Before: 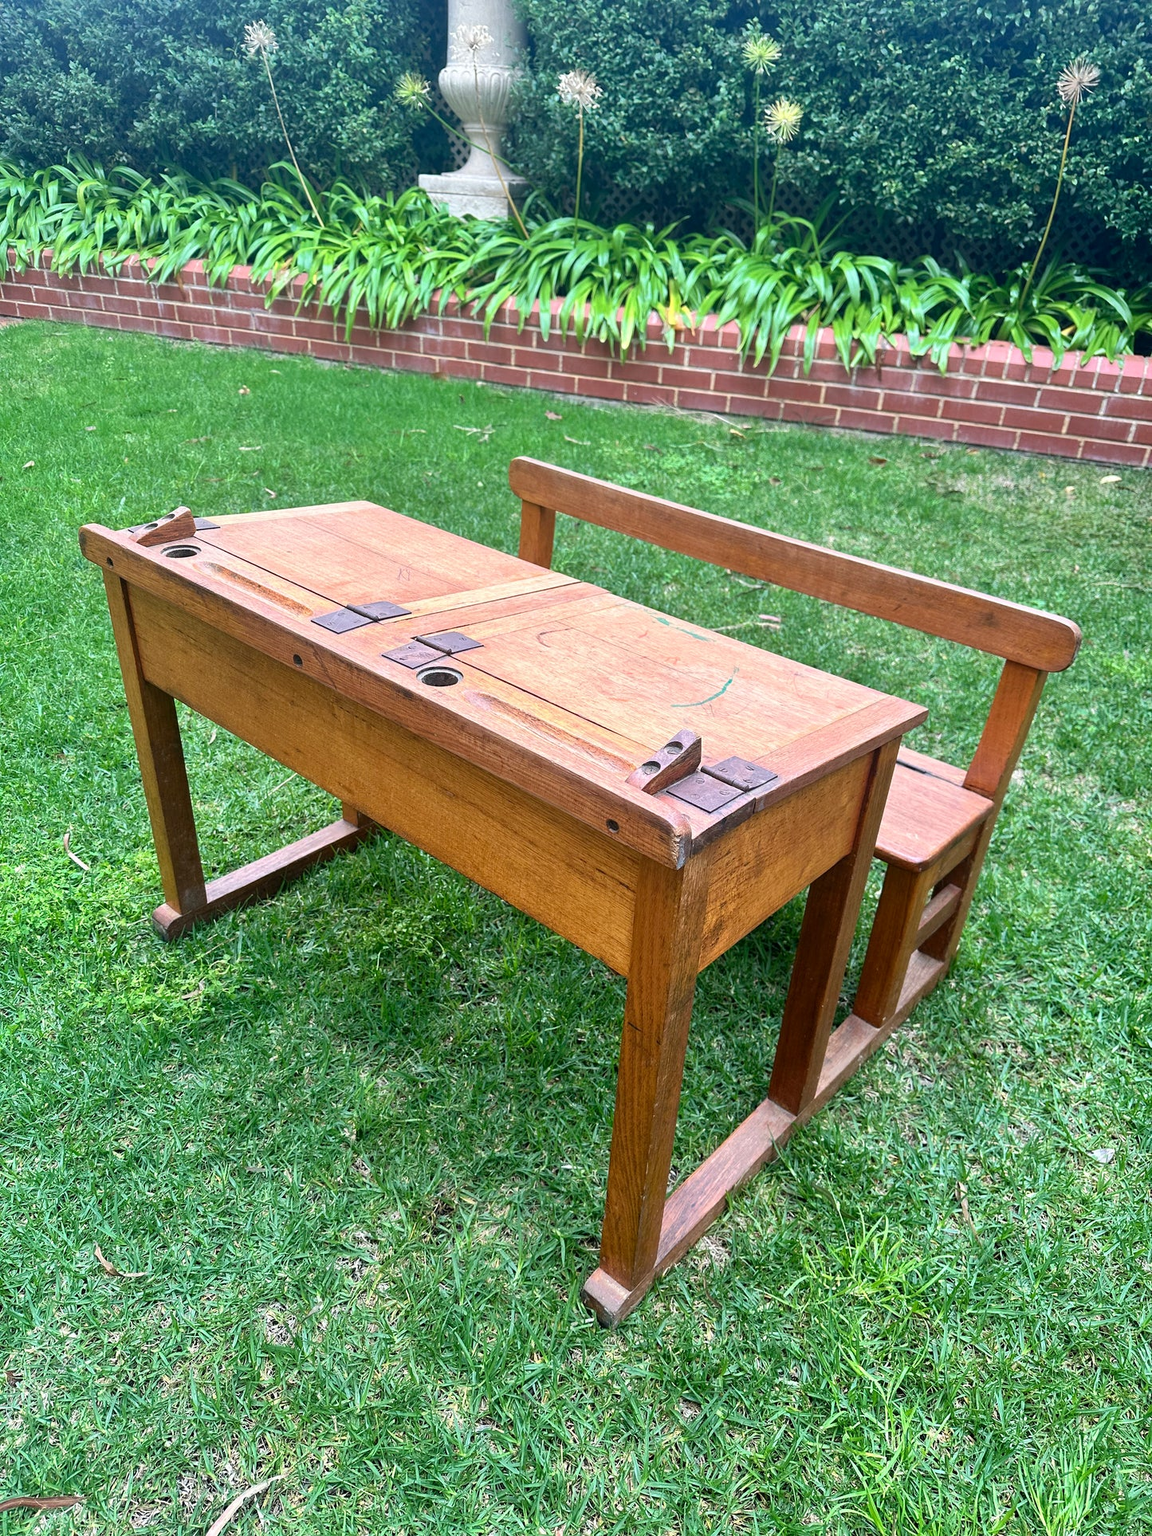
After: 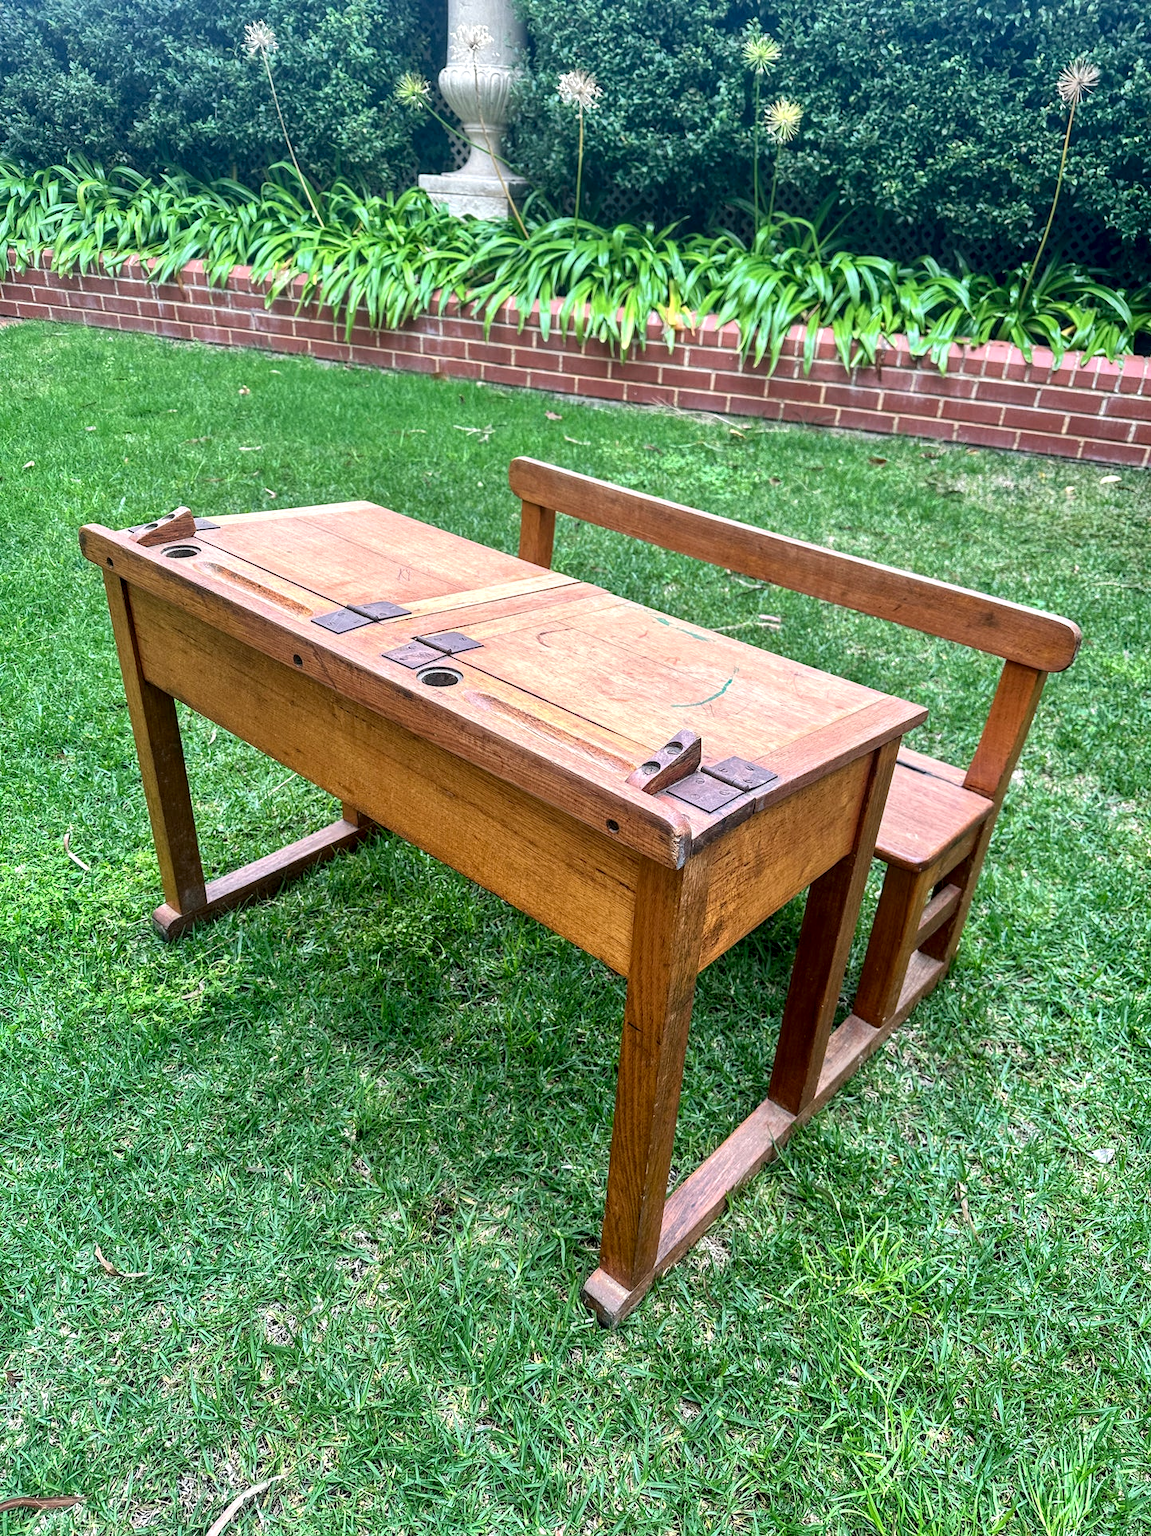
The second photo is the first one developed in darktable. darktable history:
local contrast: highlights 40%, shadows 63%, detail 138%, midtone range 0.516
